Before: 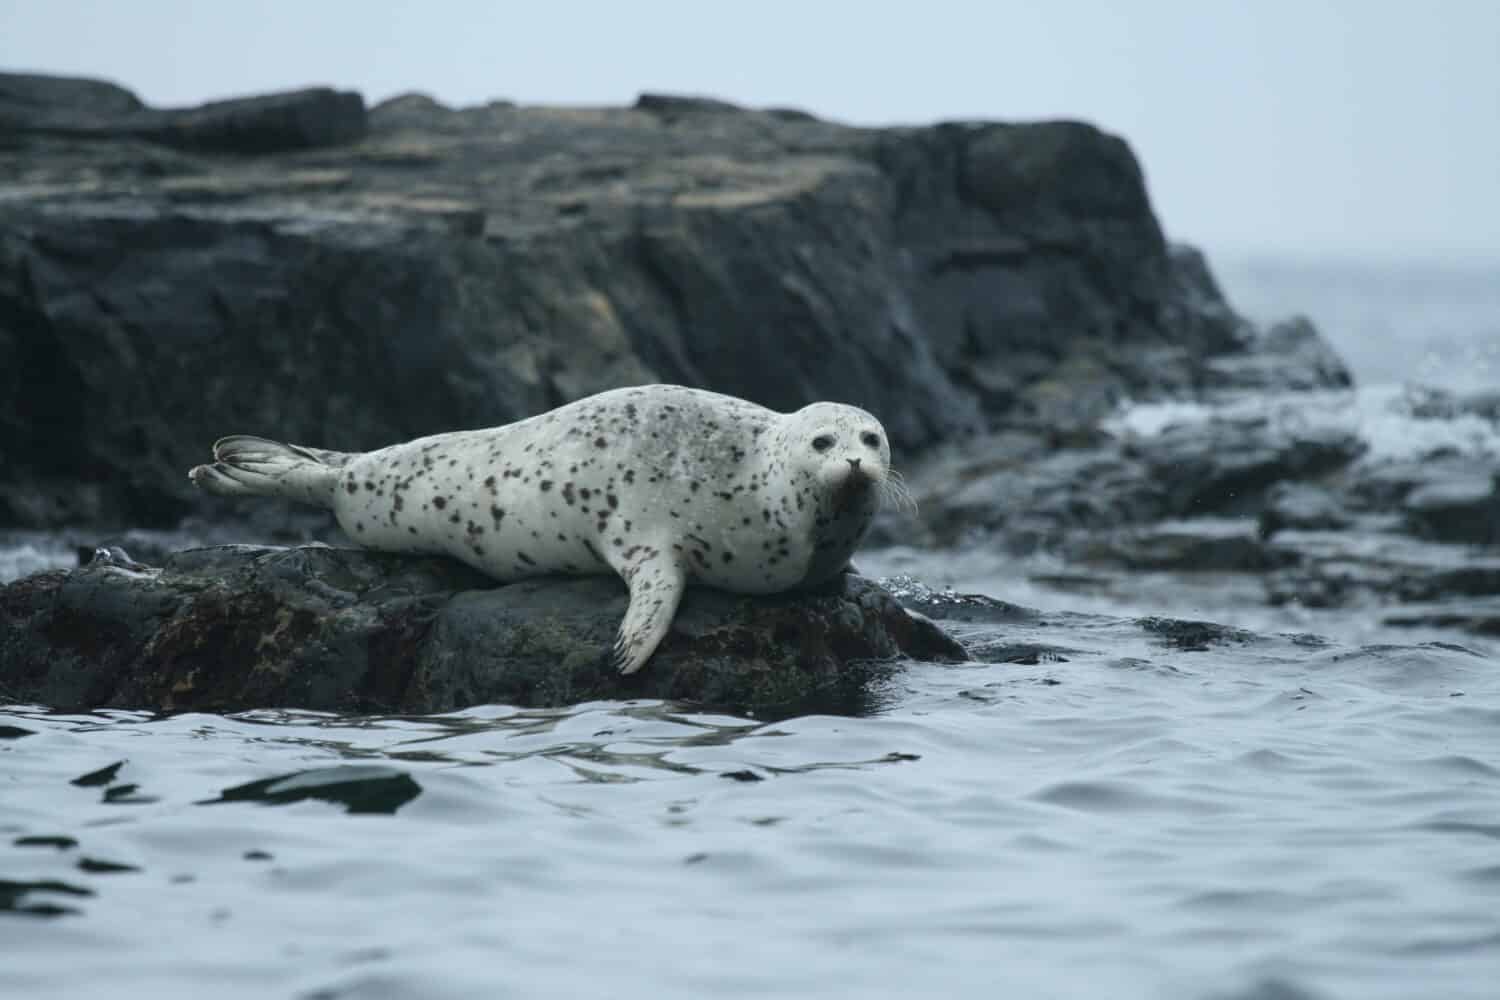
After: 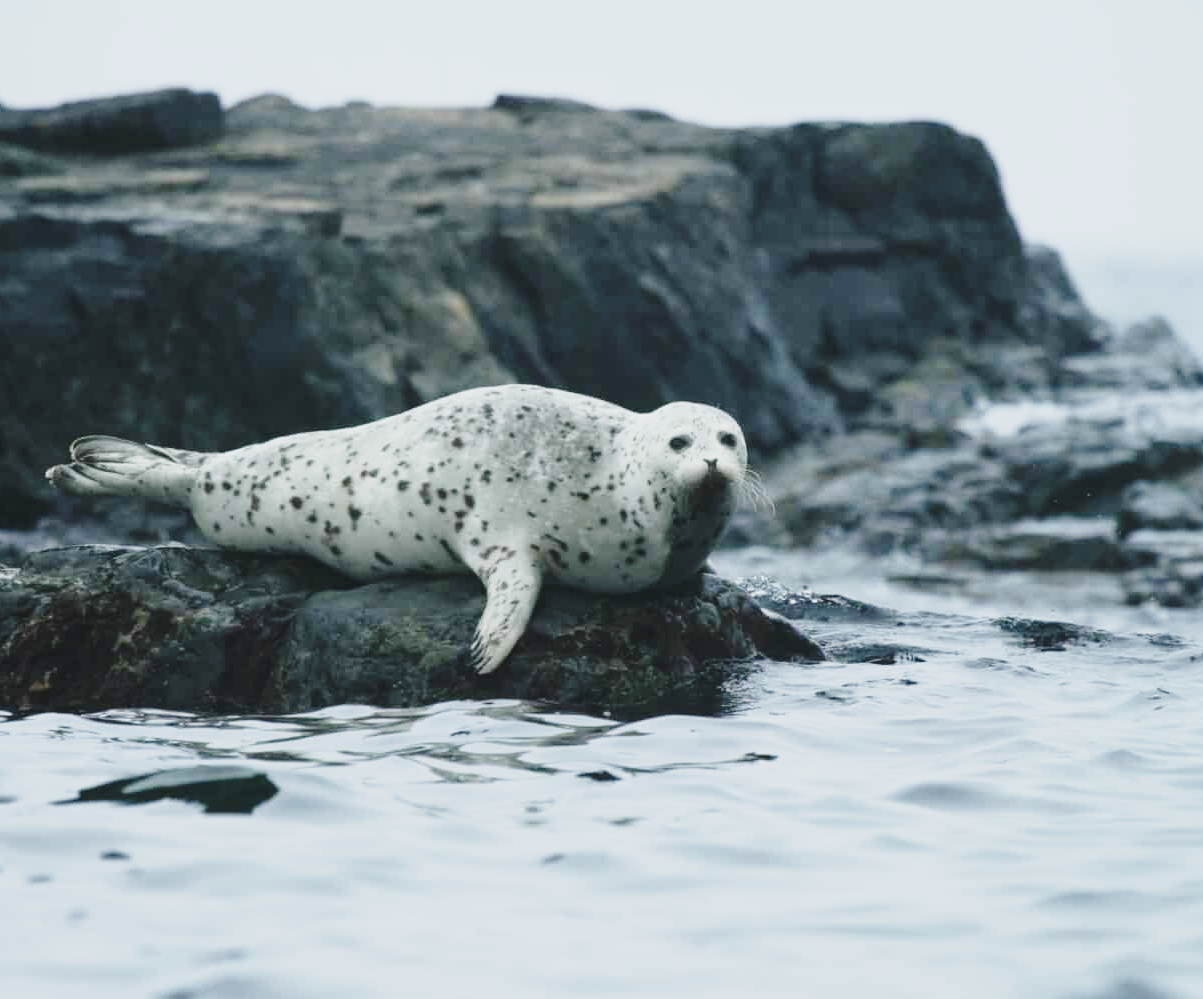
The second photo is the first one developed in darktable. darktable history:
crop and rotate: left 9.586%, right 10.171%
contrast brightness saturation: contrast -0.097, saturation -0.097
contrast equalizer: y [[0.5, 0.502, 0.506, 0.511, 0.52, 0.537], [0.5 ×6], [0.505, 0.509, 0.518, 0.534, 0.553, 0.561], [0 ×6], [0 ×6]], mix -0.197
base curve: curves: ch0 [(0, 0) (0.028, 0.03) (0.121, 0.232) (0.46, 0.748) (0.859, 0.968) (1, 1)], preserve colors none
